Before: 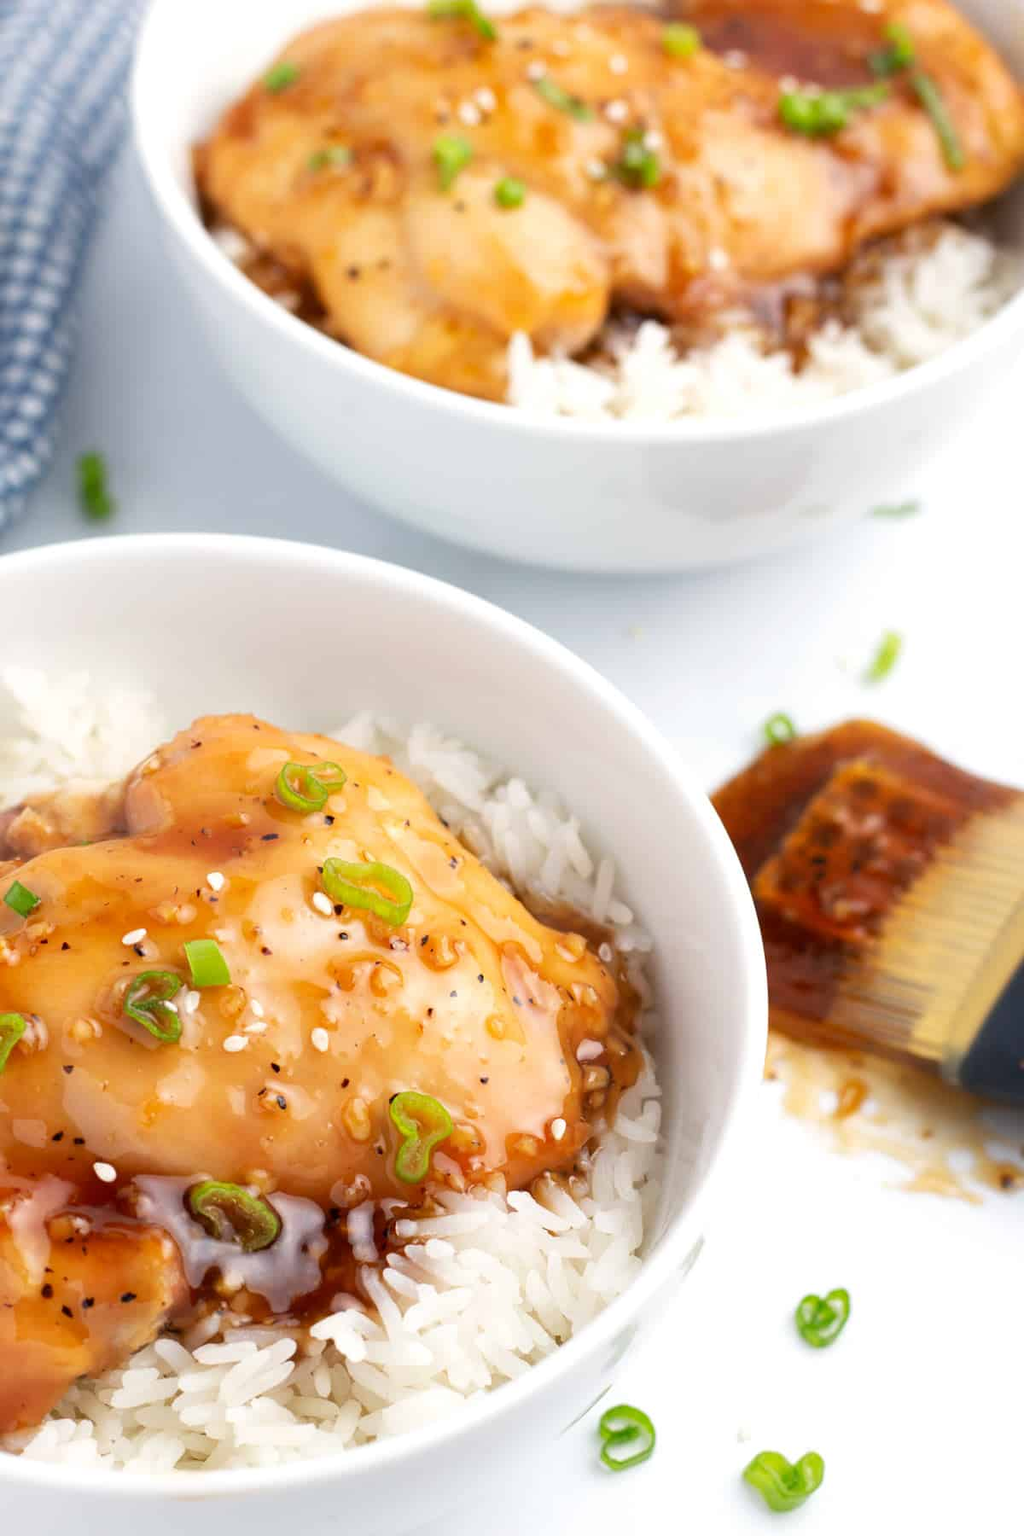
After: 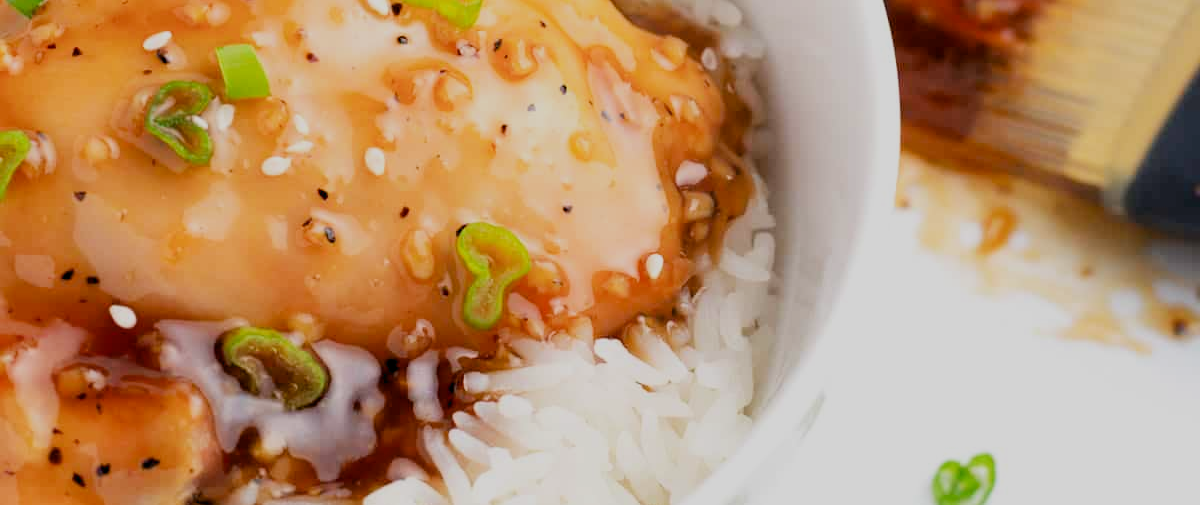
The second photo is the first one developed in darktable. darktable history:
filmic rgb: black relative exposure -16 EV, white relative exposure 6.91 EV, threshold 3.05 EV, hardness 4.68, enable highlight reconstruction true
crop and rotate: top 58.739%, bottom 13.157%
exposure: black level correction 0.005, exposure 0.016 EV, compensate highlight preservation false
